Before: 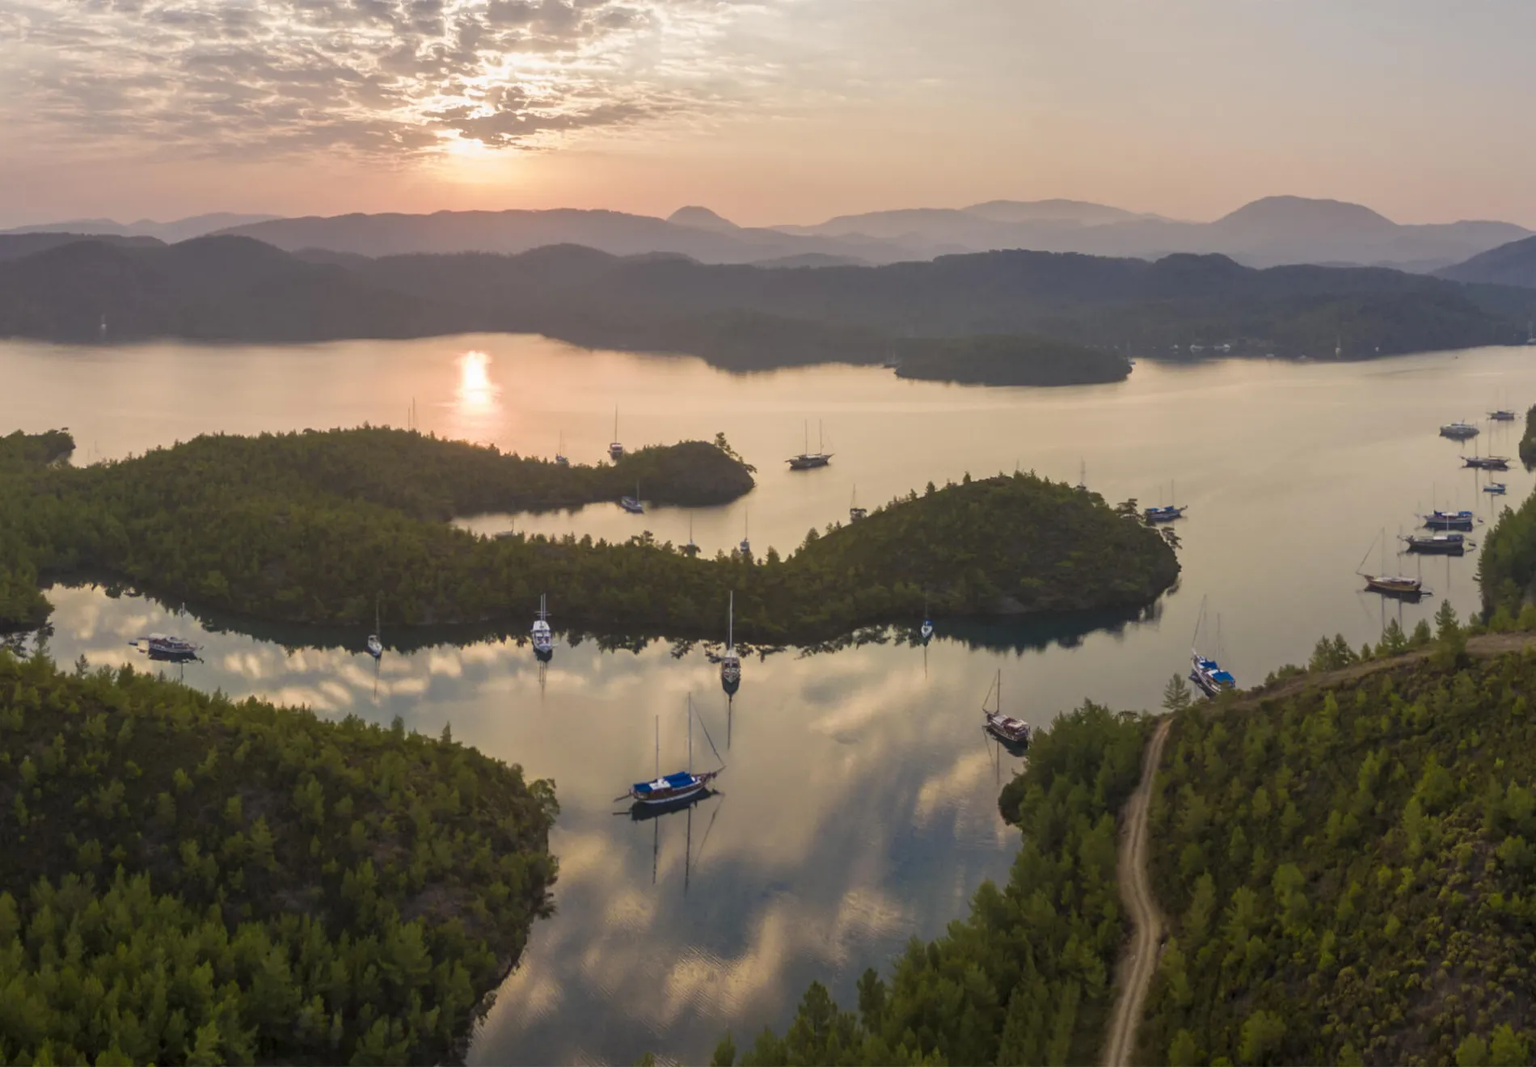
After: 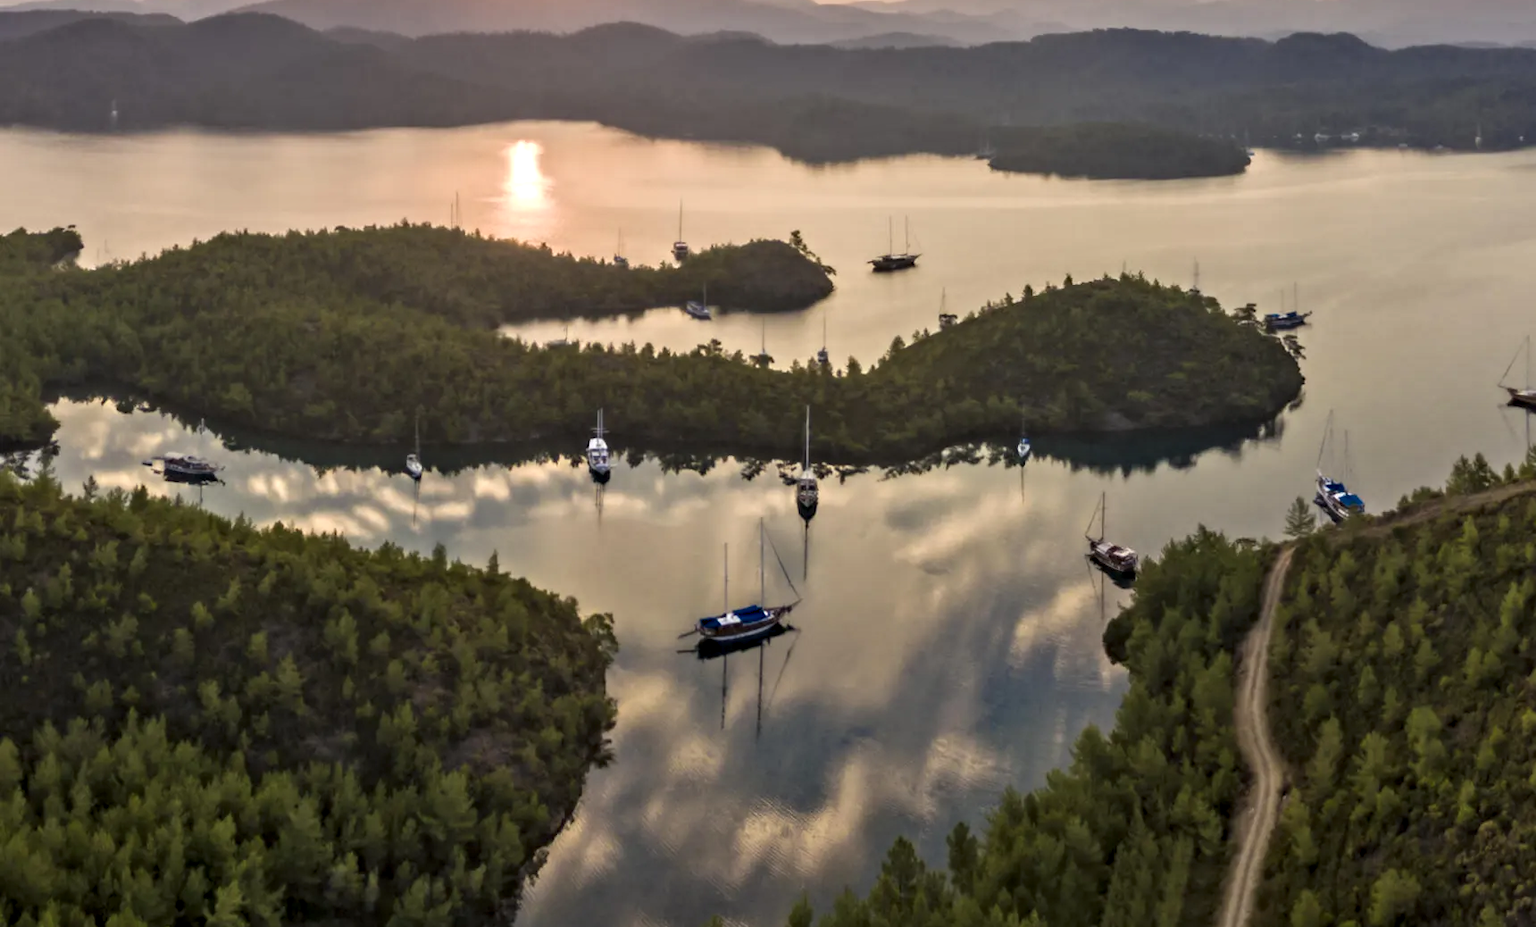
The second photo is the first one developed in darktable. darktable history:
levels: black 0.024%
crop: top 21.007%, right 9.454%, bottom 0.281%
contrast equalizer: octaves 7, y [[0.511, 0.558, 0.631, 0.632, 0.559, 0.512], [0.5 ×6], [0.507, 0.559, 0.627, 0.644, 0.647, 0.647], [0 ×6], [0 ×6]]
